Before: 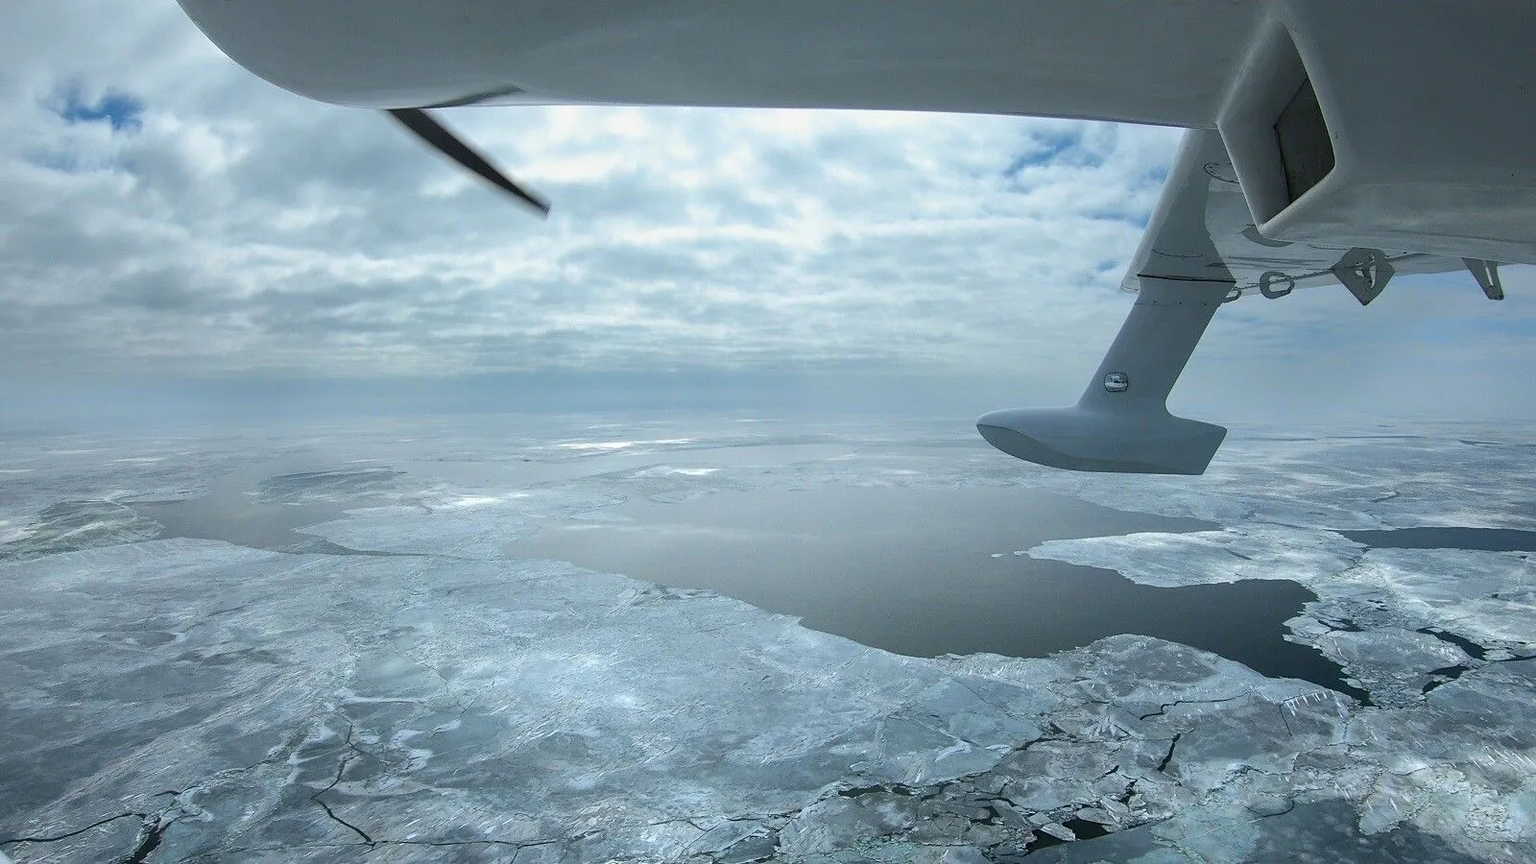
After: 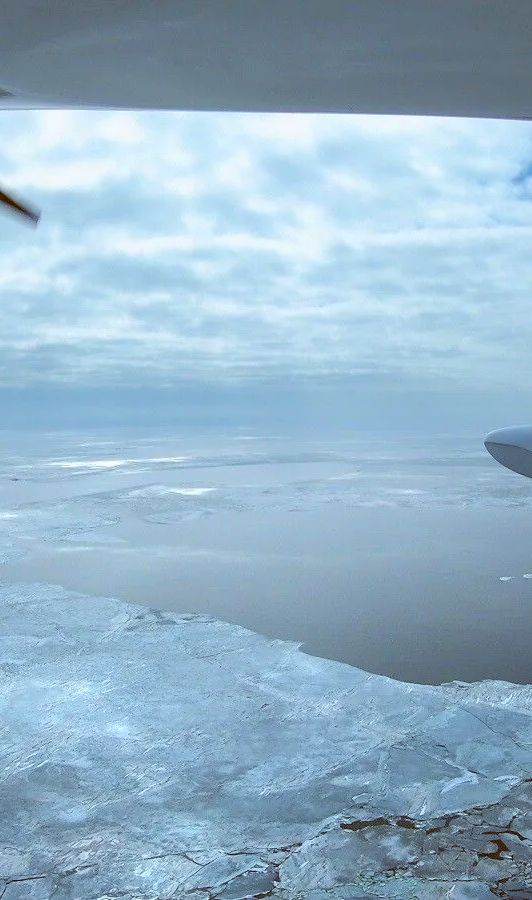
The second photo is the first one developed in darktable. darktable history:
crop: left 33.36%, right 33.36%
color balance: lift [1, 1.015, 1.004, 0.985], gamma [1, 0.958, 0.971, 1.042], gain [1, 0.956, 0.977, 1.044]
contrast brightness saturation: contrast 0.03, brightness 0.06, saturation 0.13
